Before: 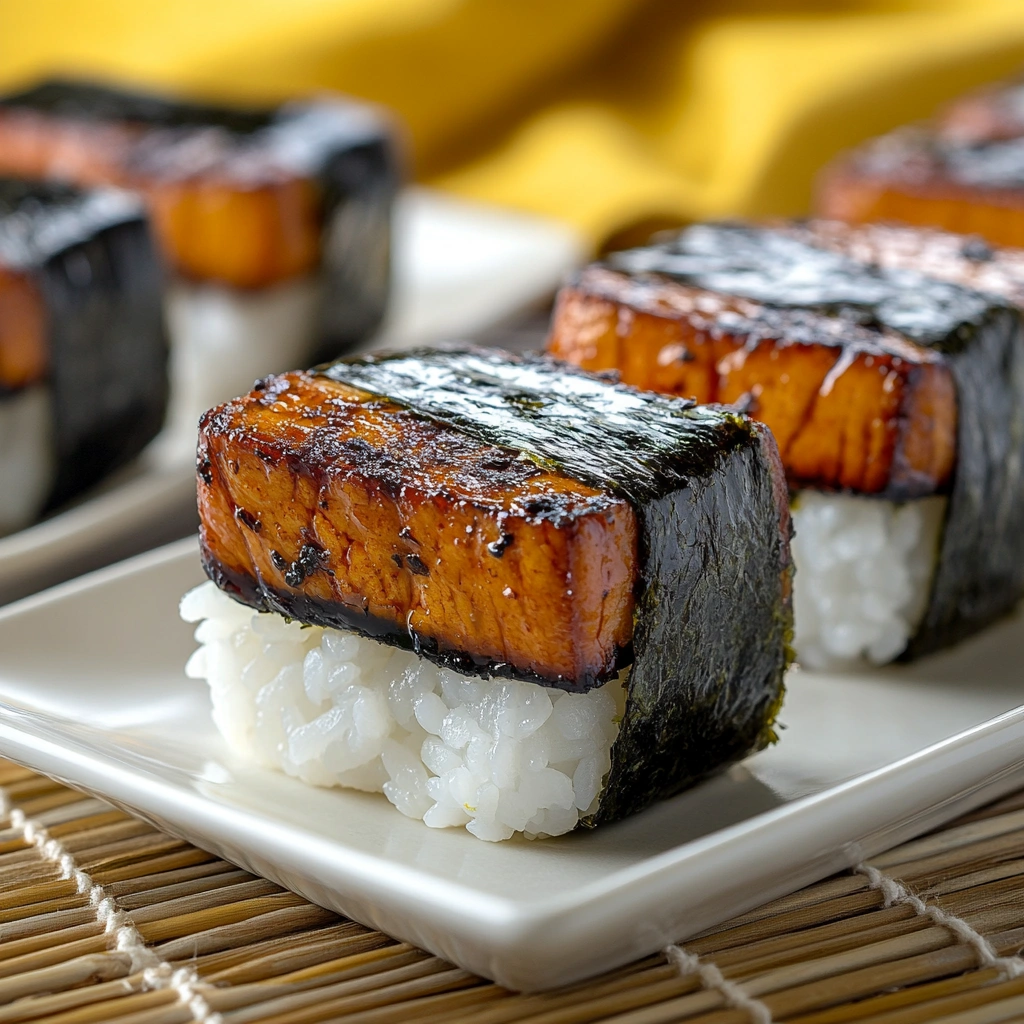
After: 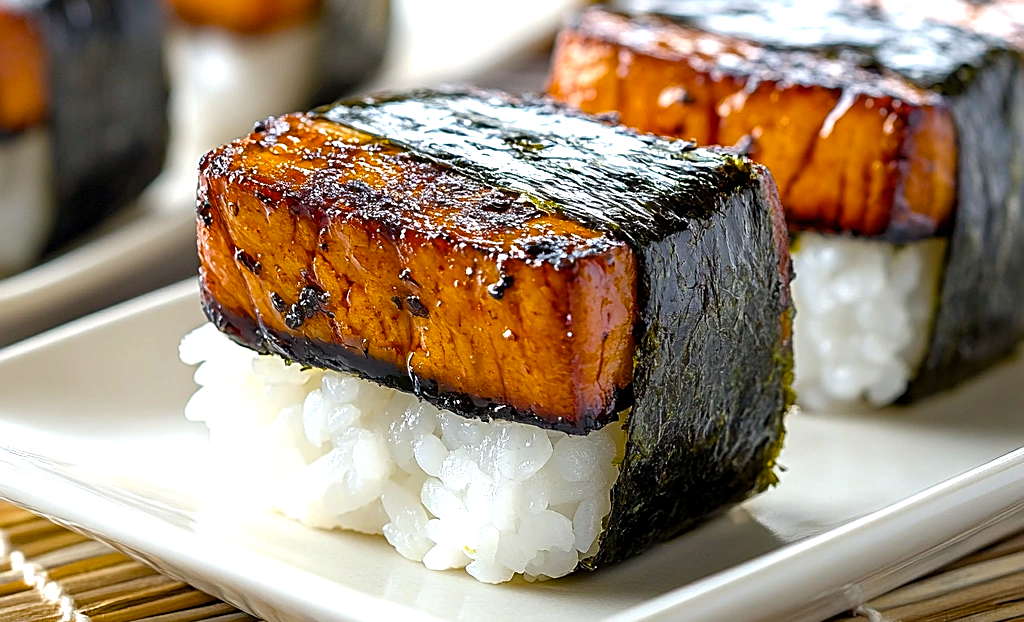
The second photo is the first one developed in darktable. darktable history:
color balance rgb: perceptual saturation grading › global saturation 21.011%, perceptual saturation grading › highlights -19.686%, perceptual saturation grading › shadows 29.394%, perceptual brilliance grading › global brilliance 18.732%
crop and rotate: top 25.251%, bottom 13.932%
sharpen: on, module defaults
